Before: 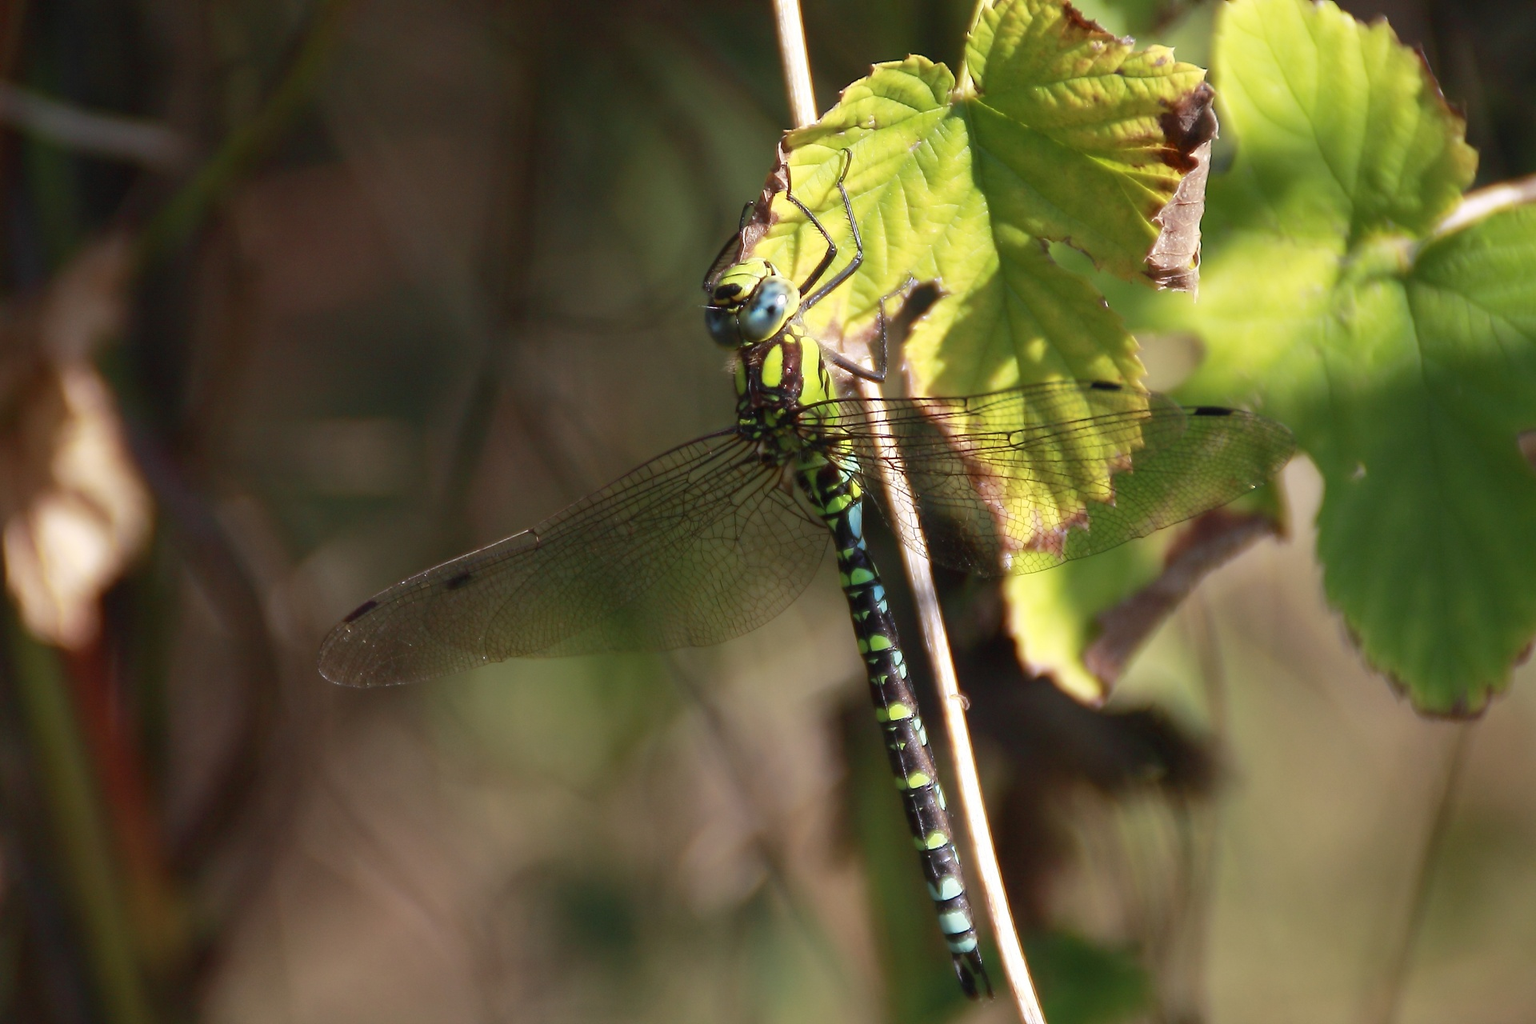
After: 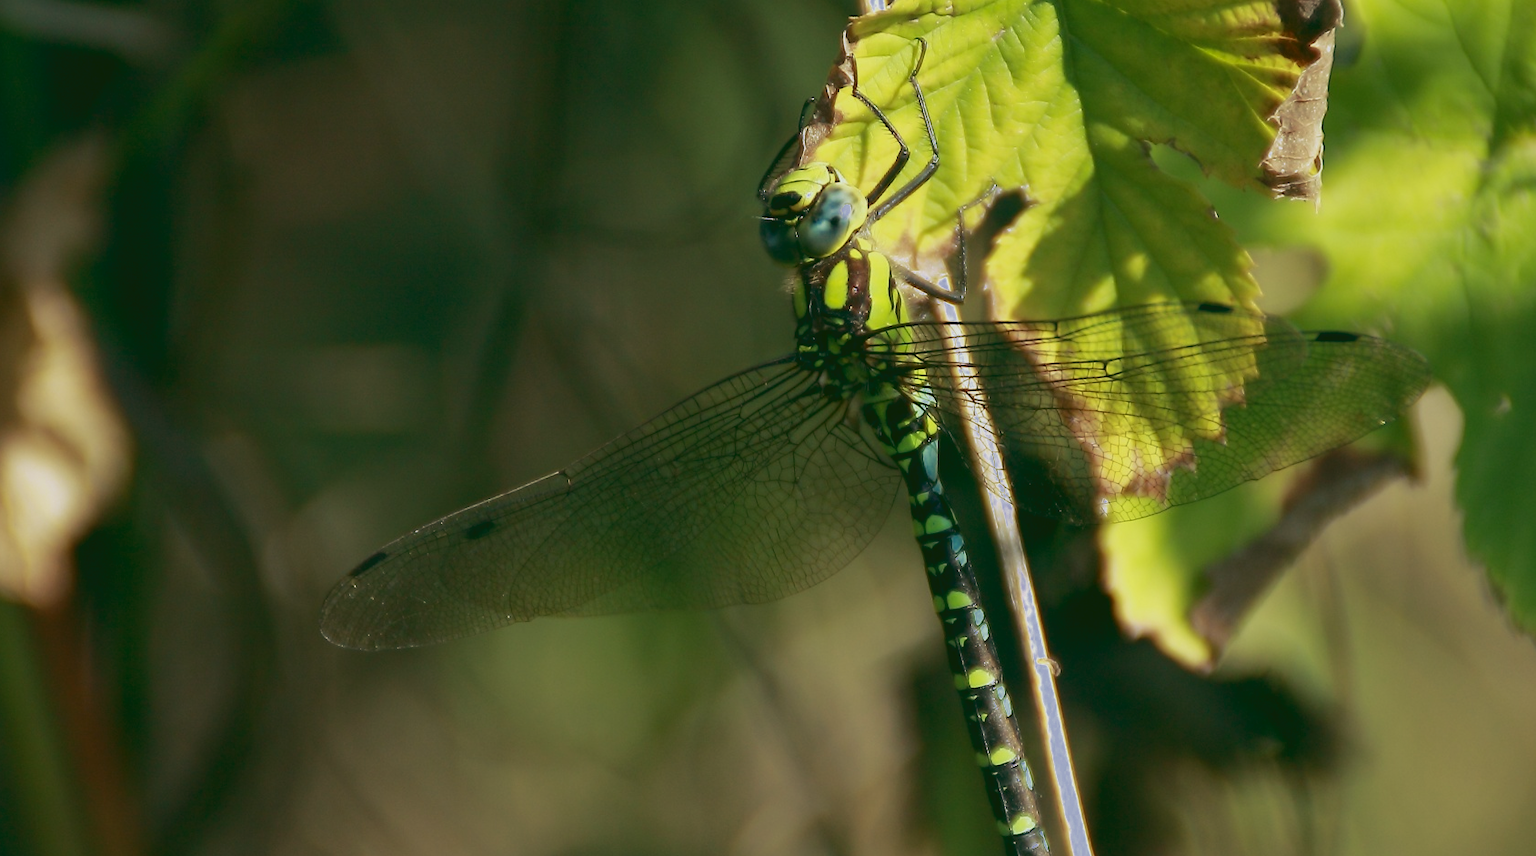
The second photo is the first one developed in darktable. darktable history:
crop and rotate: left 2.425%, top 11.305%, right 9.6%, bottom 15.08%
rgb curve: curves: ch0 [(0.123, 0.061) (0.995, 0.887)]; ch1 [(0.06, 0.116) (1, 0.906)]; ch2 [(0, 0) (0.824, 0.69) (1, 1)], mode RGB, independent channels, compensate middle gray true
color zones: curves: ch0 [(0, 0.497) (0.143, 0.5) (0.286, 0.5) (0.429, 0.483) (0.571, 0.116) (0.714, -0.006) (0.857, 0.28) (1, 0.497)]
